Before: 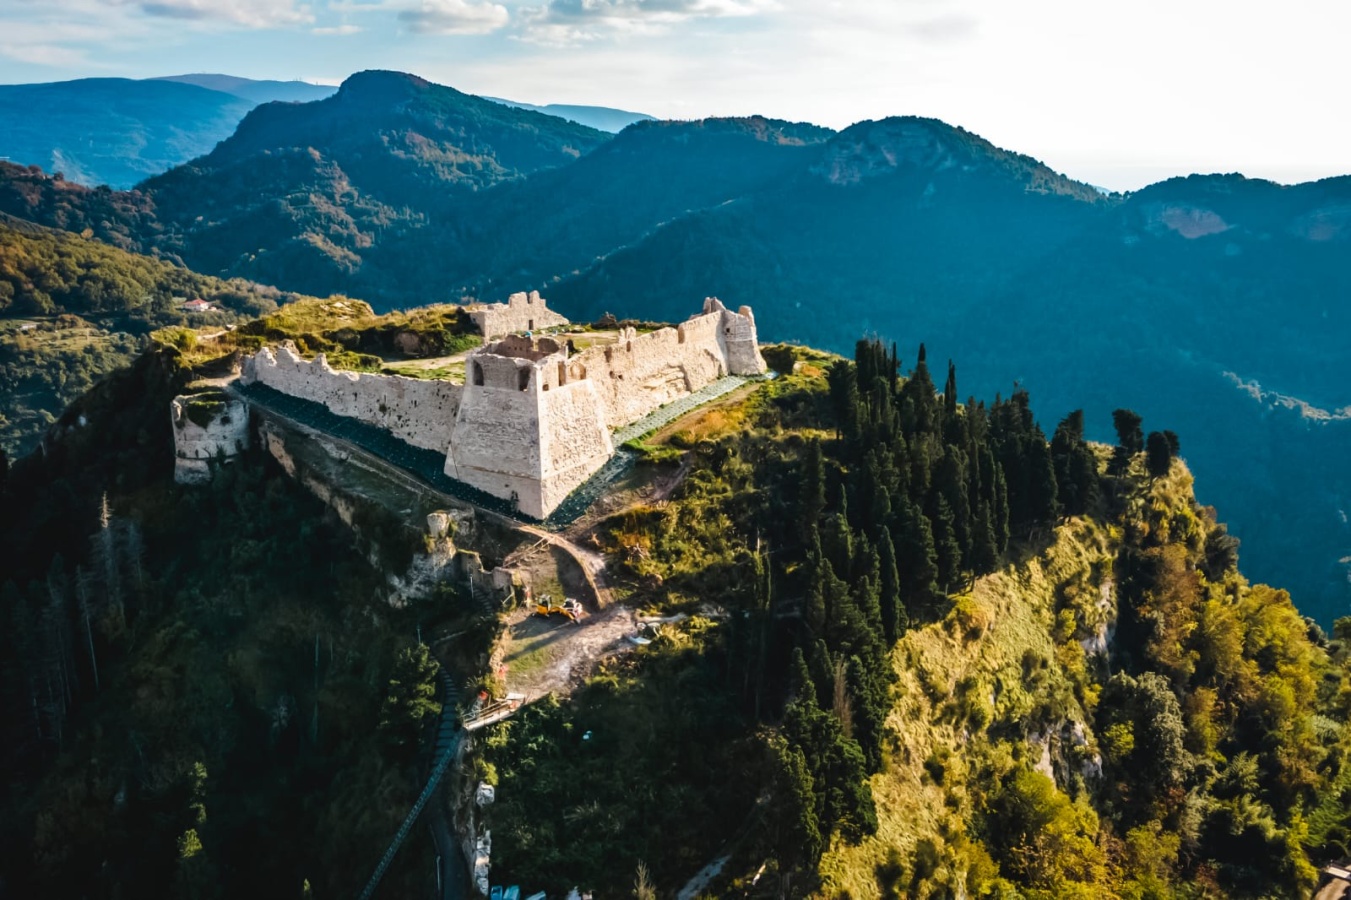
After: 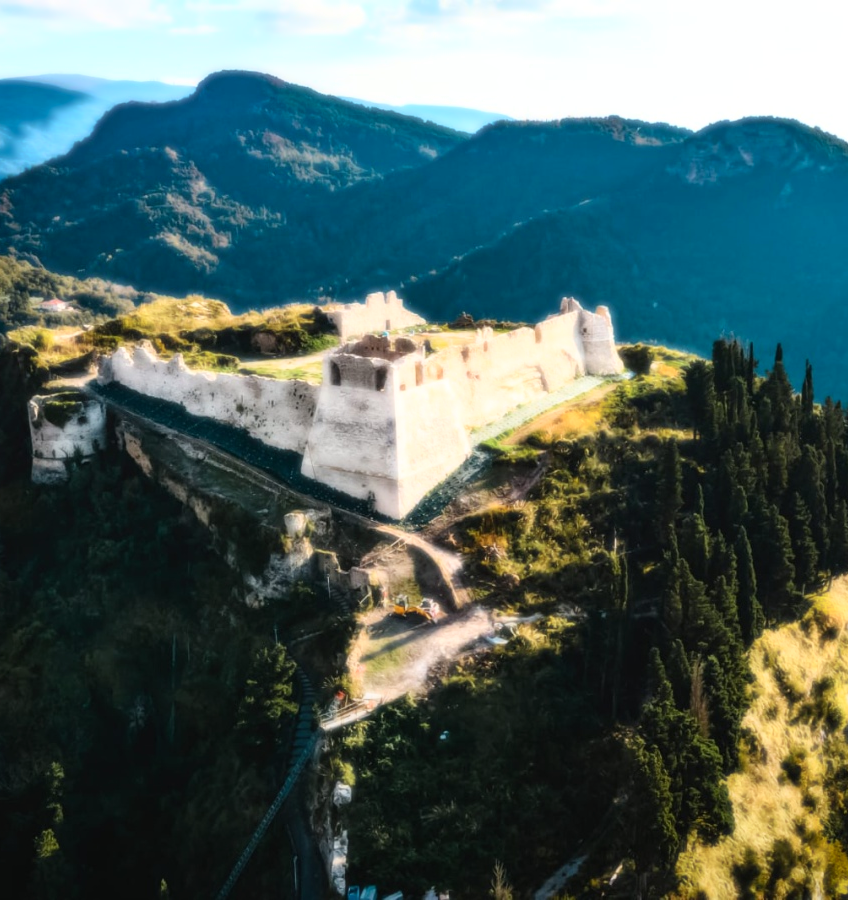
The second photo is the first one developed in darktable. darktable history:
bloom: size 0%, threshold 54.82%, strength 8.31%
crop: left 10.644%, right 26.528%
vibrance: on, module defaults
graduated density: rotation -180°, offset 27.42
